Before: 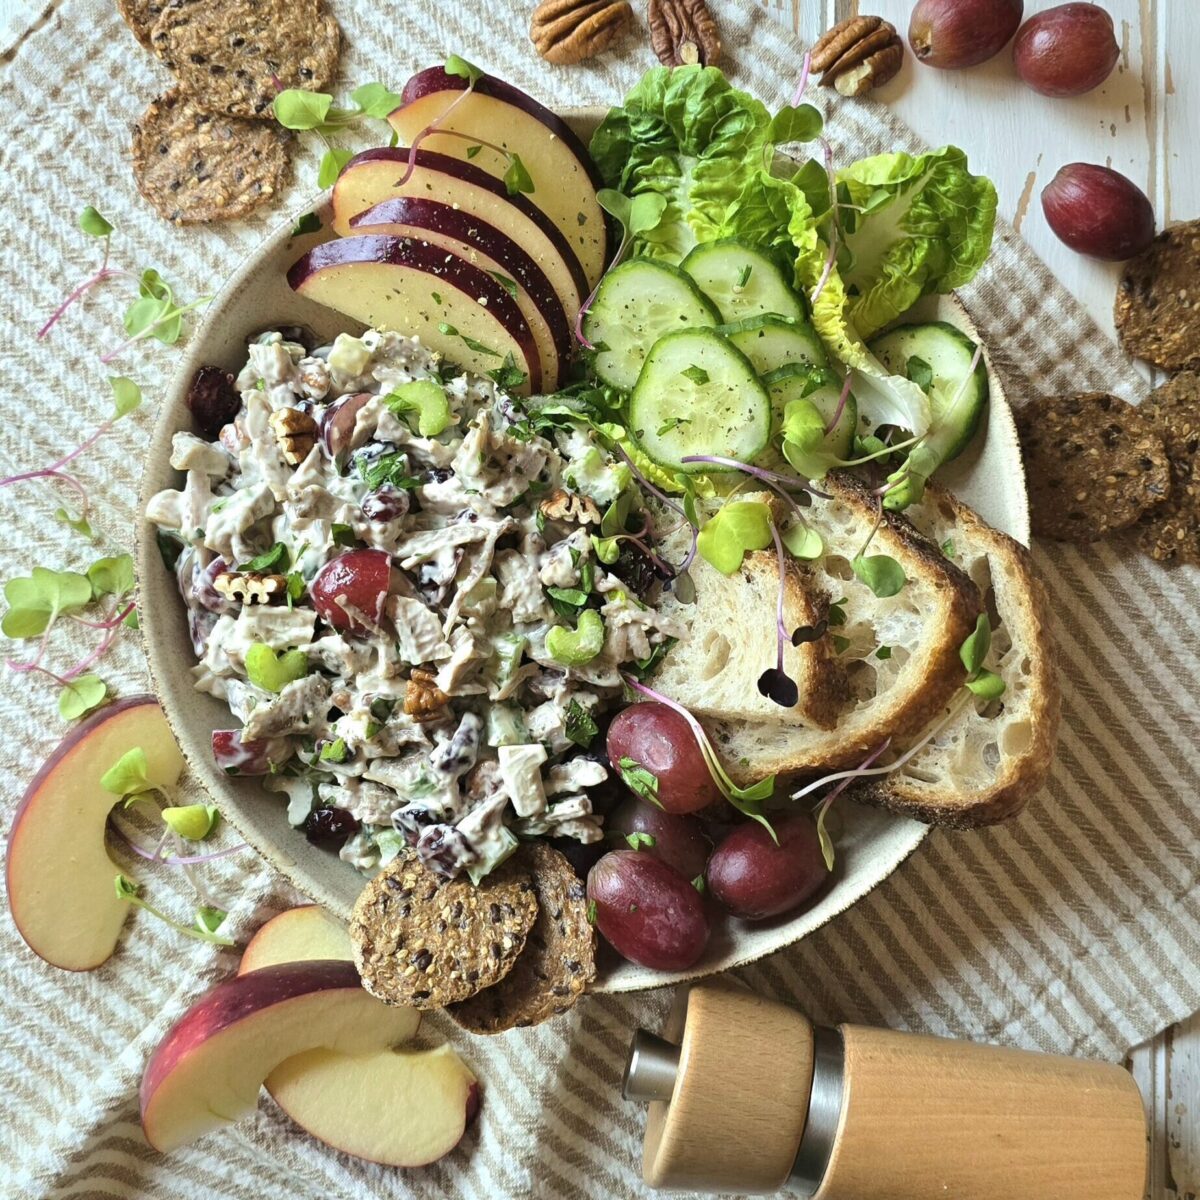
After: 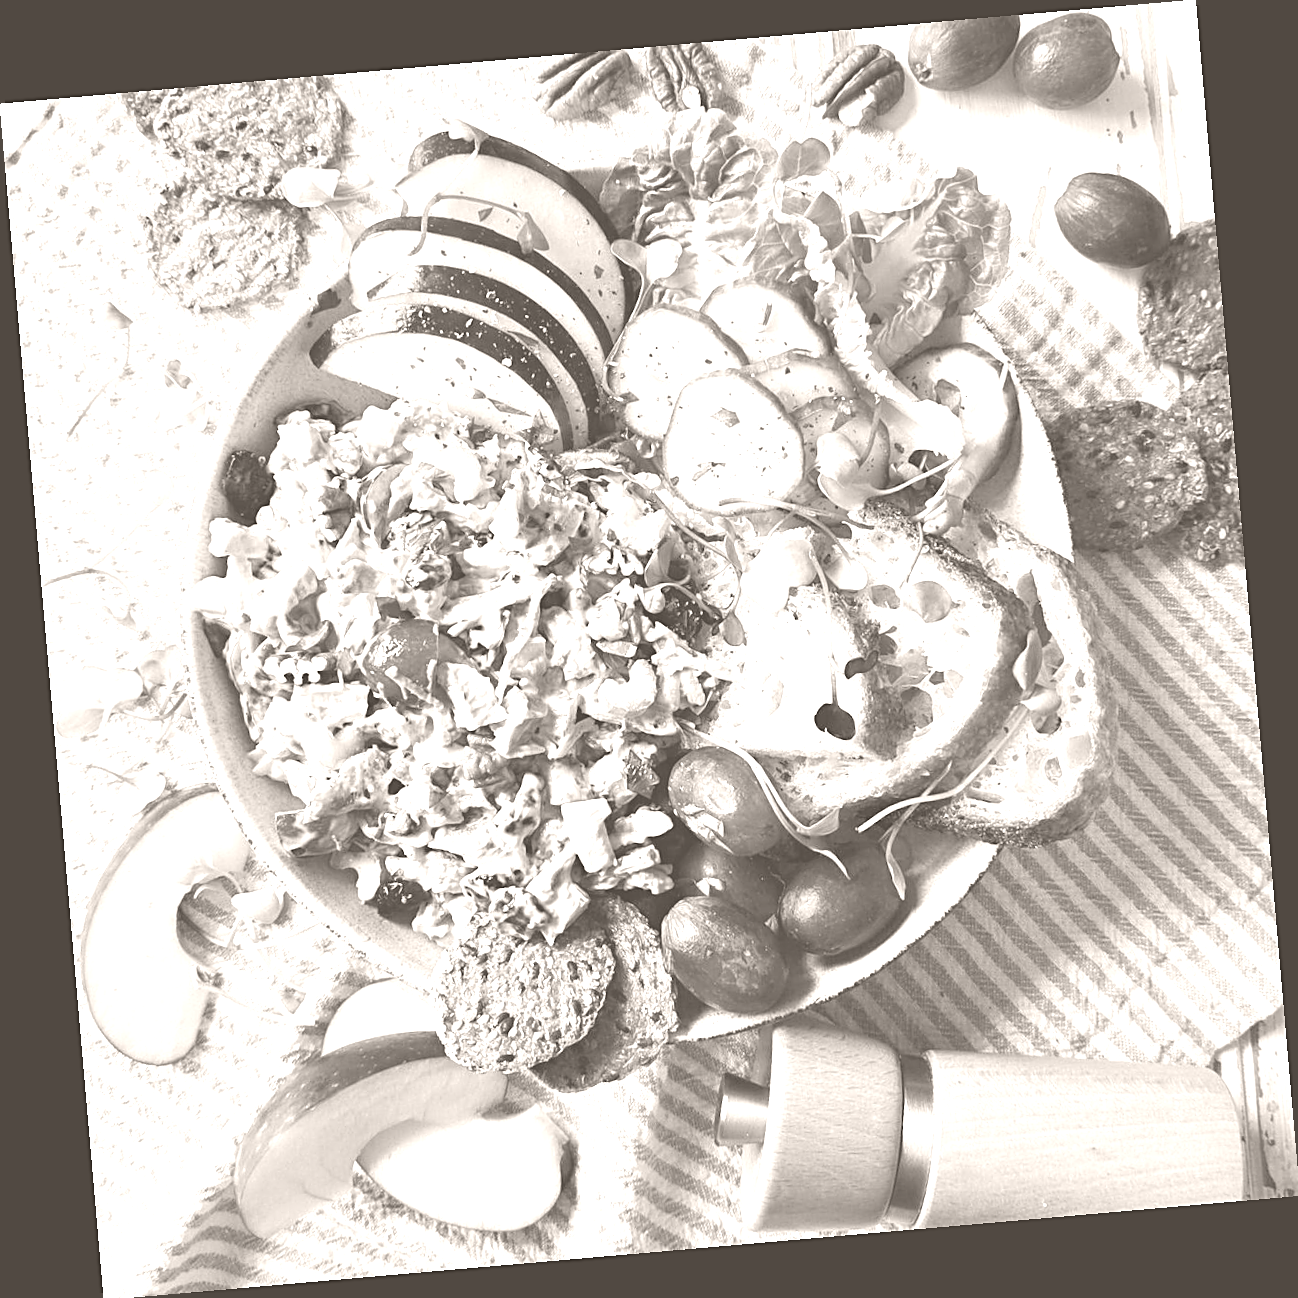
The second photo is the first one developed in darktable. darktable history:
rotate and perspective: rotation -4.98°, automatic cropping off
colorize: hue 34.49°, saturation 35.33%, source mix 100%, lightness 55%, version 1
sharpen: on, module defaults
